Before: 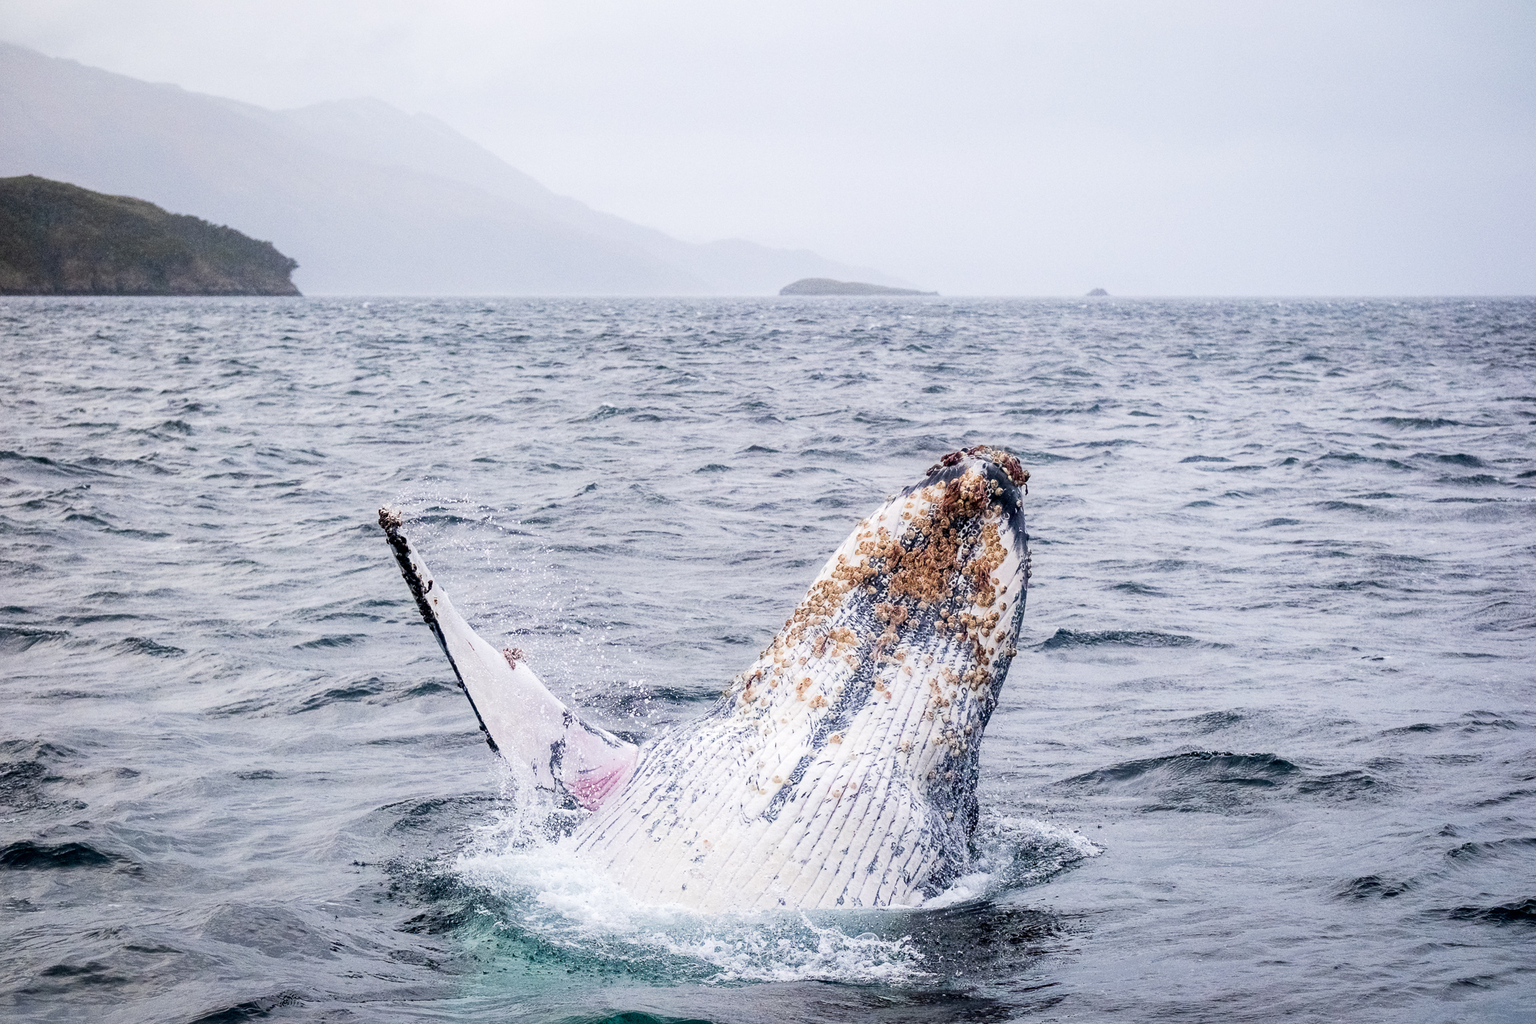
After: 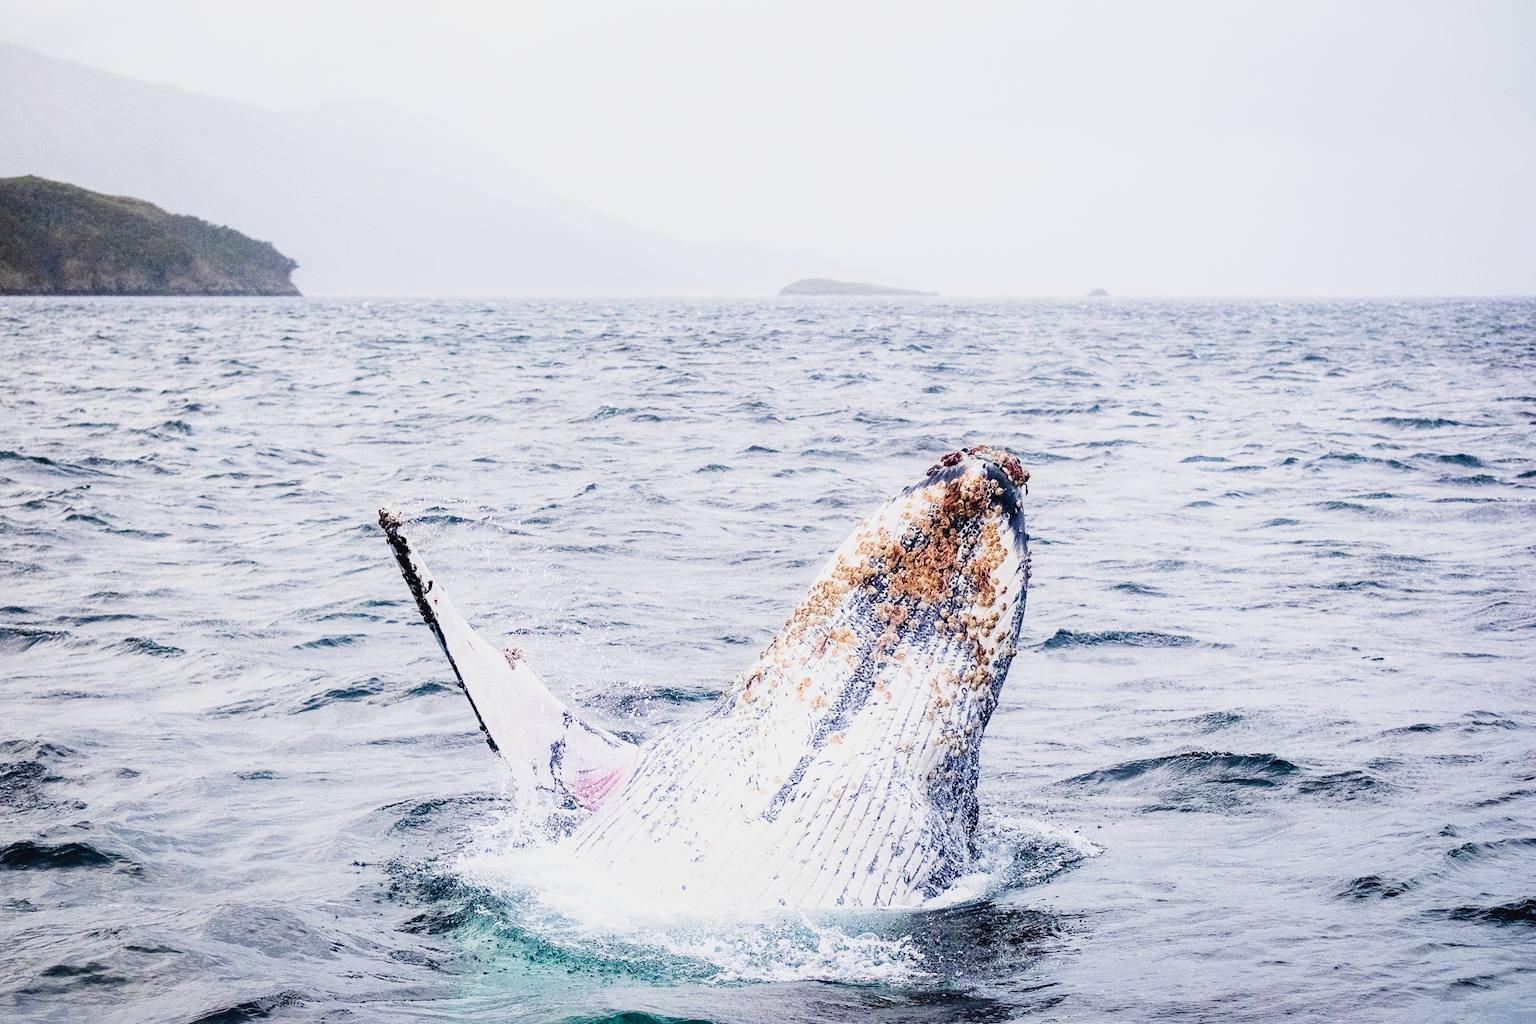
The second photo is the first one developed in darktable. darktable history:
color balance rgb: perceptual saturation grading › global saturation 0.463%, contrast -9.784%
tone curve: curves: ch0 [(0, 0.029) (0.087, 0.084) (0.227, 0.239) (0.46, 0.576) (0.657, 0.796) (0.861, 0.932) (0.997, 0.951)]; ch1 [(0, 0) (0.353, 0.344) (0.45, 0.46) (0.502, 0.494) (0.534, 0.523) (0.573, 0.576) (0.602, 0.631) (0.647, 0.669) (1, 1)]; ch2 [(0, 0) (0.333, 0.346) (0.385, 0.395) (0.44, 0.466) (0.5, 0.493) (0.521, 0.56) (0.553, 0.579) (0.573, 0.599) (0.667, 0.777) (1, 1)], preserve colors none
